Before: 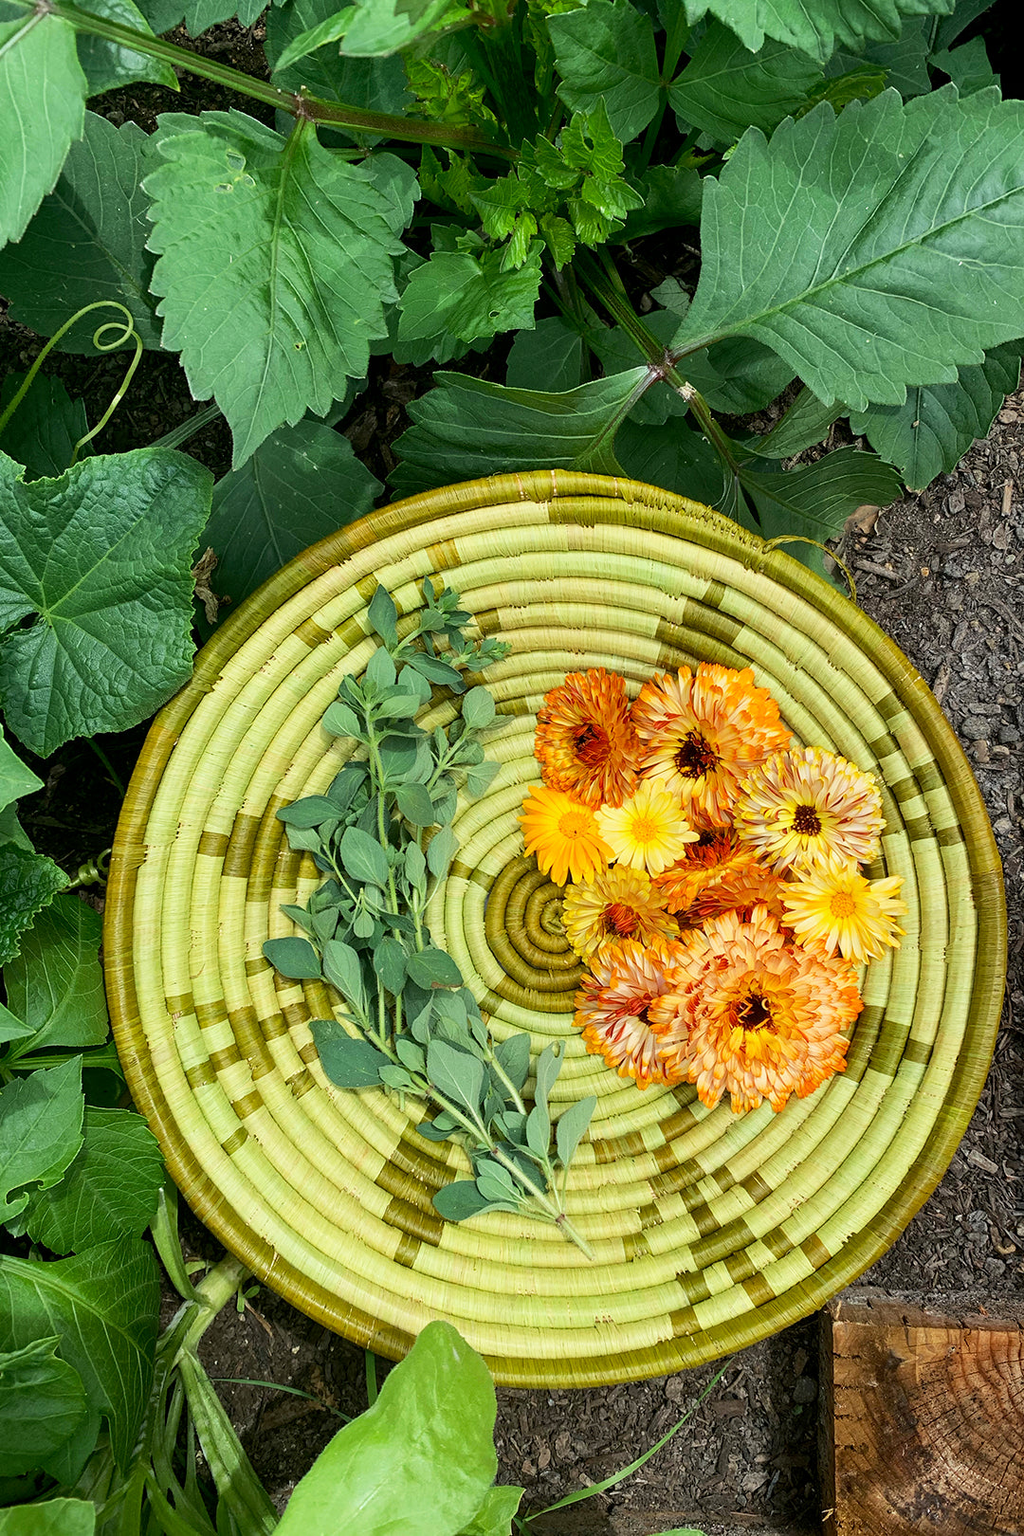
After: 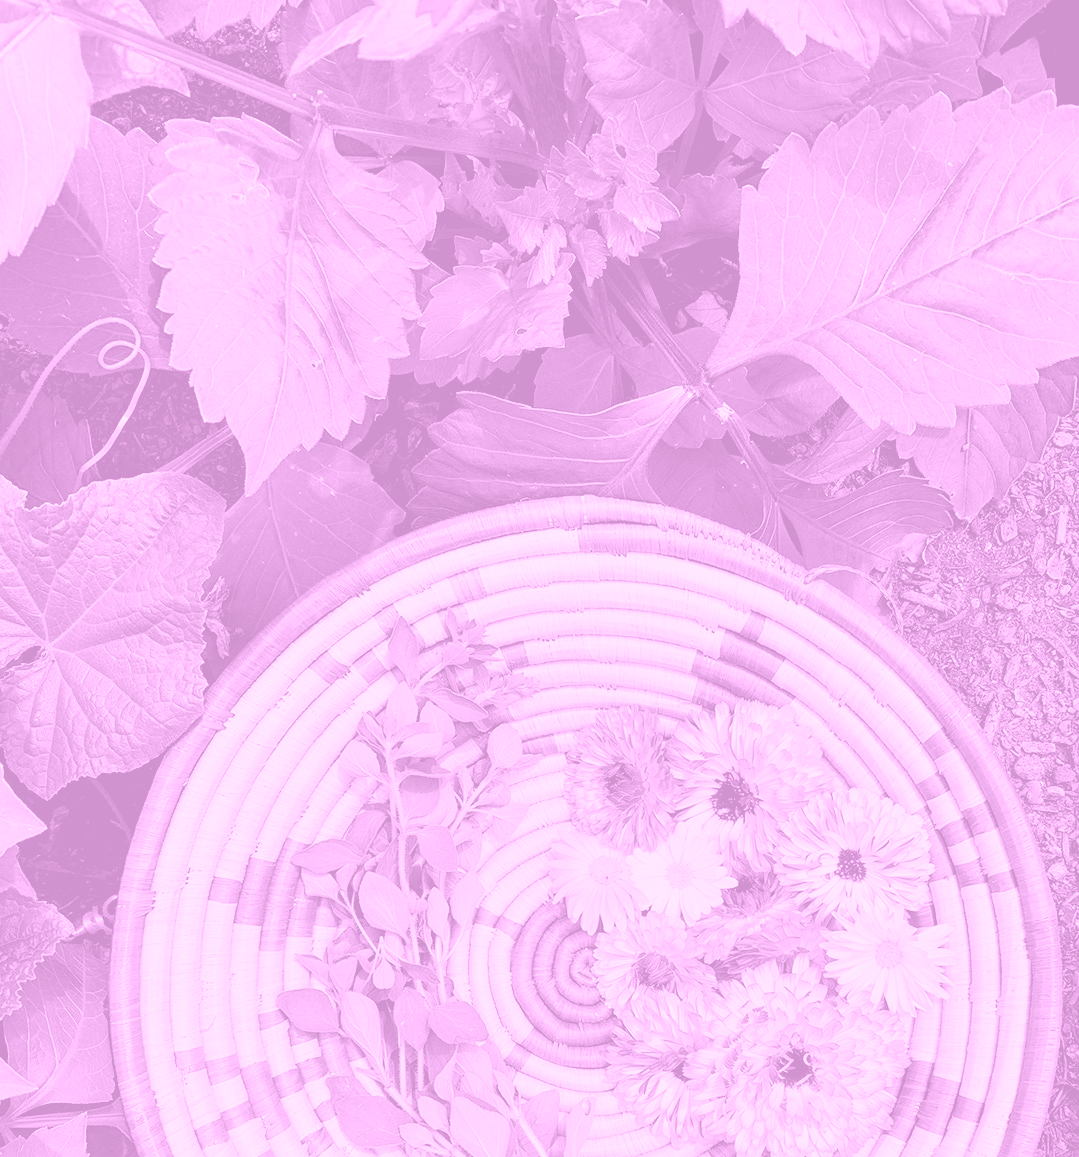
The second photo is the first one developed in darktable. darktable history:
contrast equalizer: octaves 7, y [[0.6 ×6], [0.55 ×6], [0 ×6], [0 ×6], [0 ×6]], mix 0.29
color balance rgb: linear chroma grading › global chroma 15%, perceptual saturation grading › global saturation 30%
colorize: hue 331.2°, saturation 75%, source mix 30.28%, lightness 70.52%, version 1
exposure: black level correction 0, exposure 0.3 EV, compensate highlight preservation false
white balance: red 0.925, blue 1.046
crop: bottom 28.576%
tone equalizer: on, module defaults
